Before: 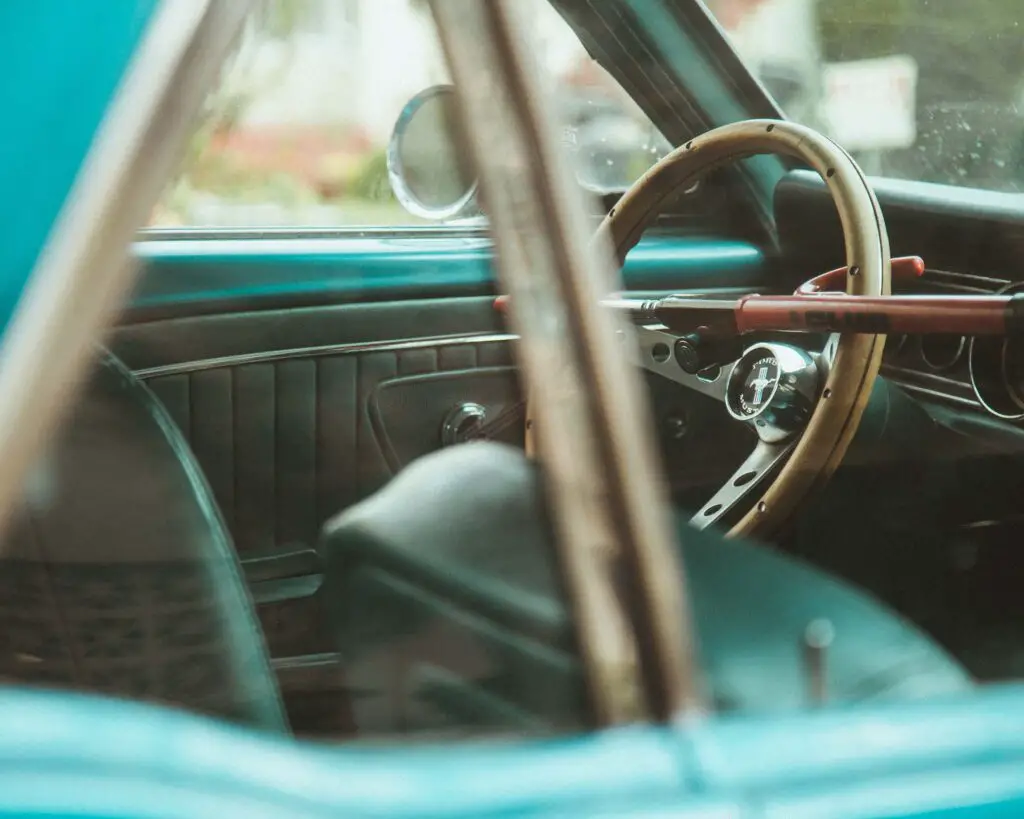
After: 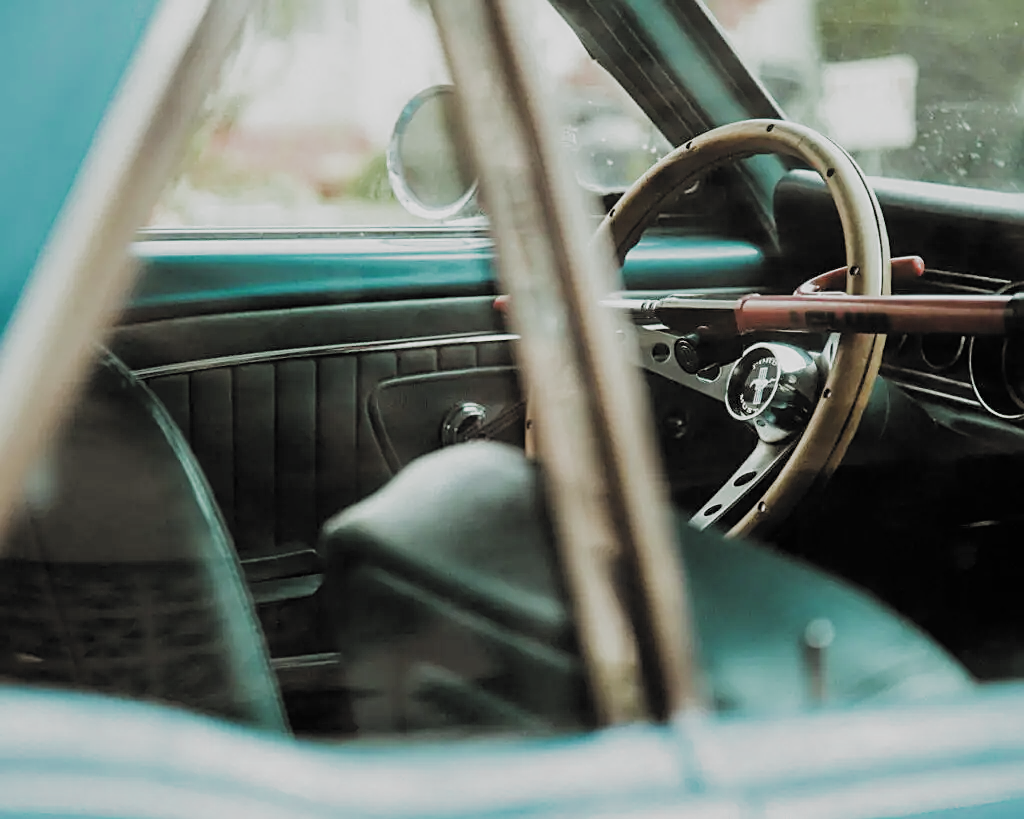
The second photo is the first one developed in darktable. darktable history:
sharpen: on, module defaults
filmic rgb: black relative exposure -5.03 EV, white relative exposure 3.99 EV, hardness 2.9, contrast 1.202, highlights saturation mix -28.74%, add noise in highlights 0.002, preserve chrominance max RGB, color science v3 (2019), use custom middle-gray values true, contrast in highlights soft
